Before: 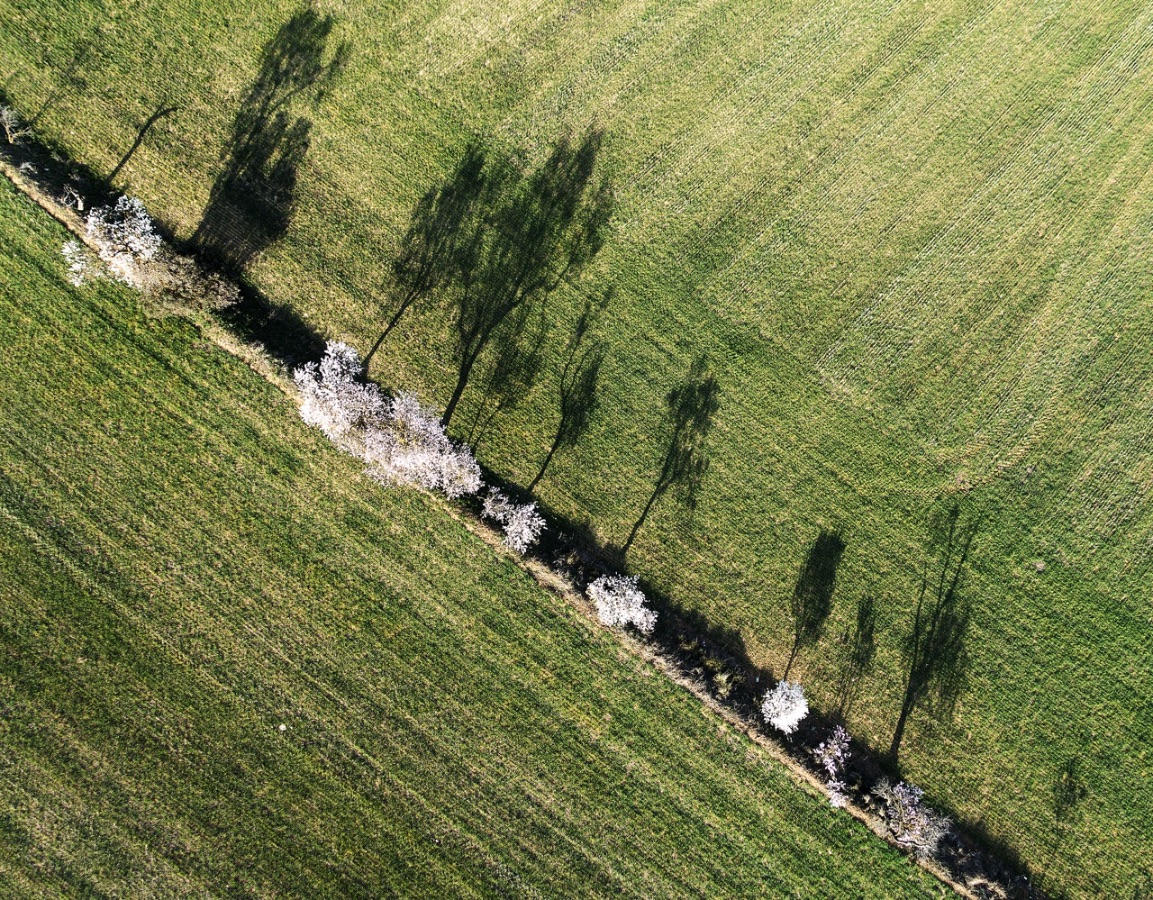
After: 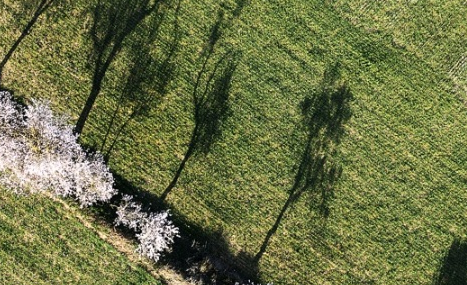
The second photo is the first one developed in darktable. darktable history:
crop: left 31.873%, top 32.474%, right 27.611%, bottom 35.804%
